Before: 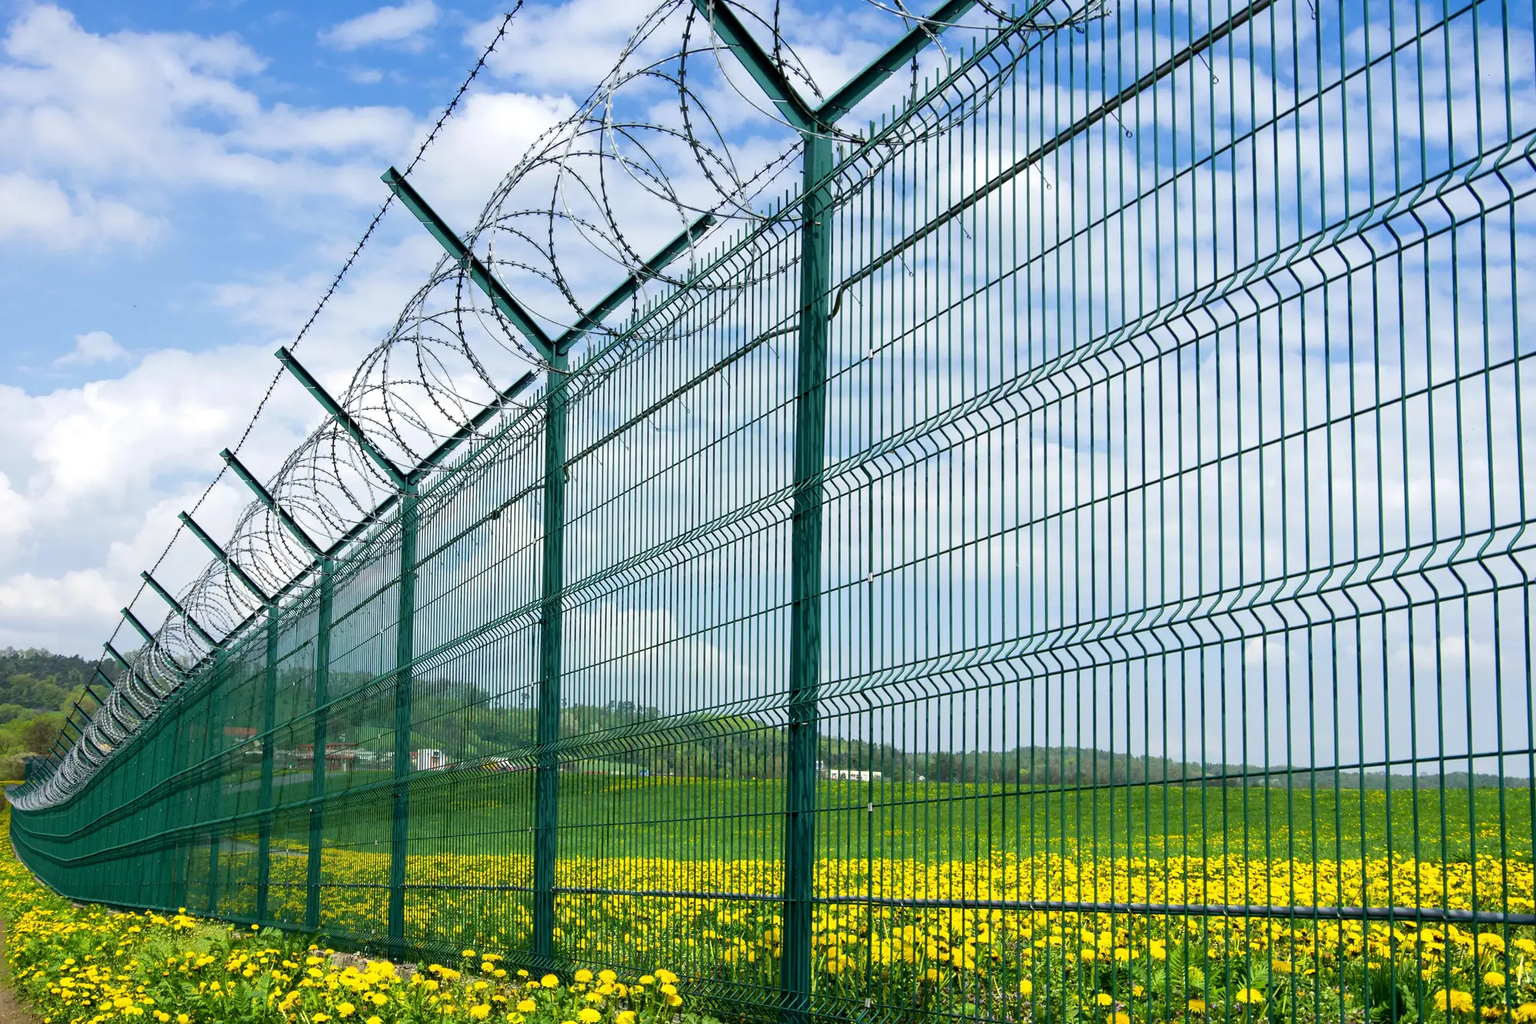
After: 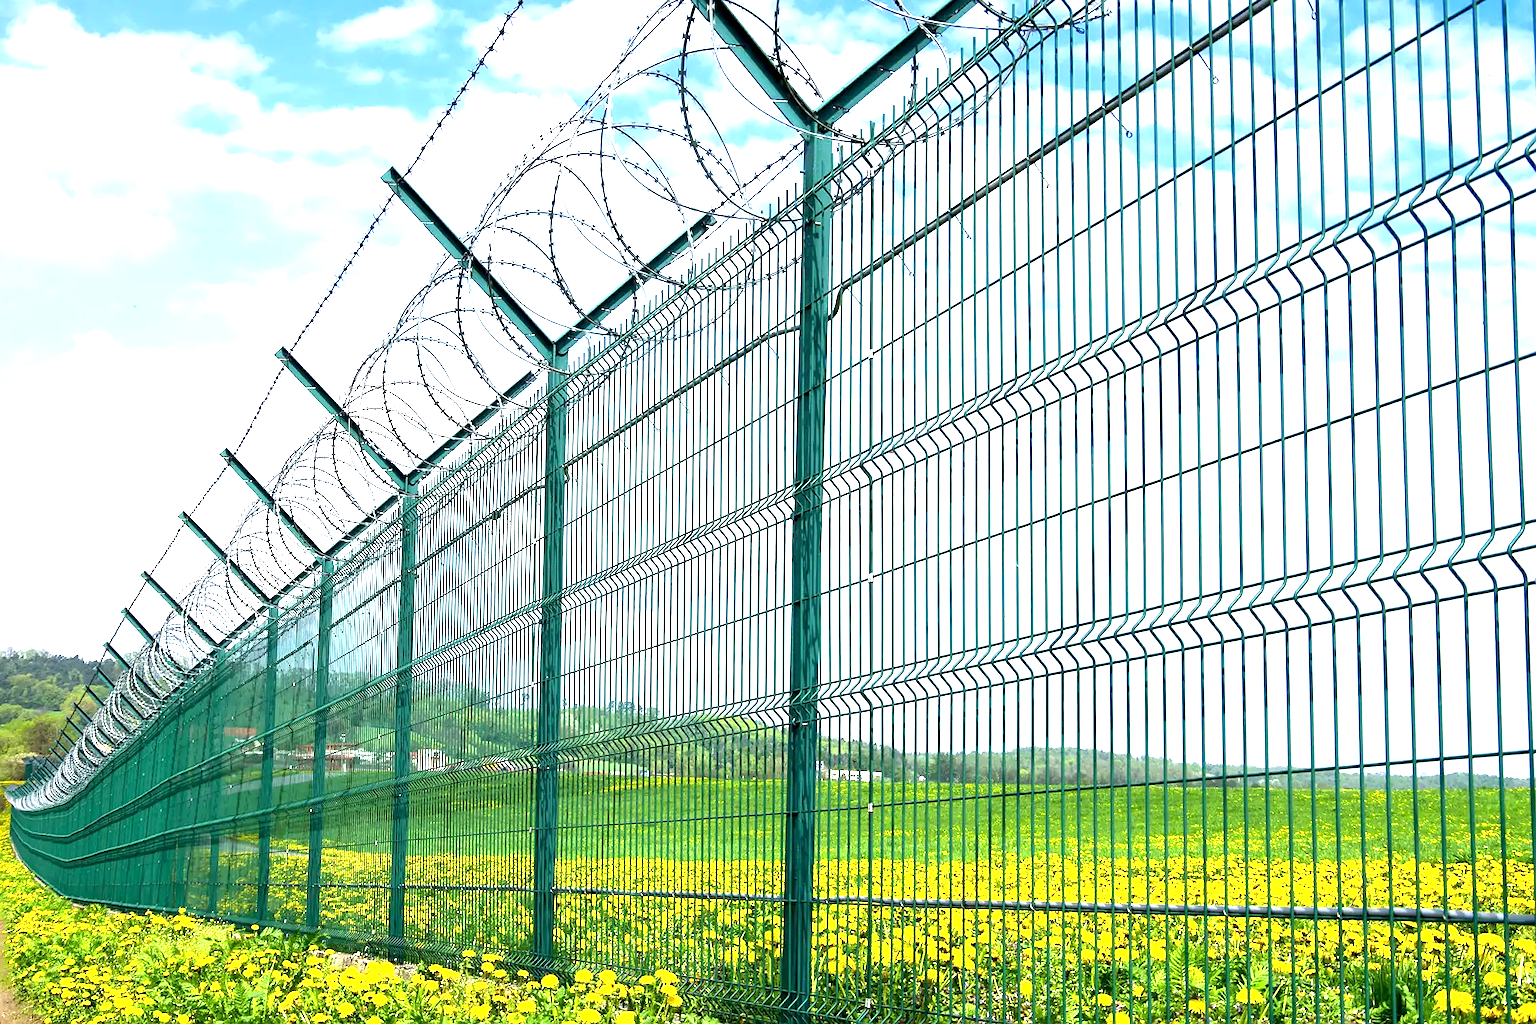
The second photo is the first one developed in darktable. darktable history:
exposure: black level correction 0.001, exposure 1.398 EV, compensate exposure bias true, compensate highlight preservation false
sharpen: radius 0.969, amount 0.604
